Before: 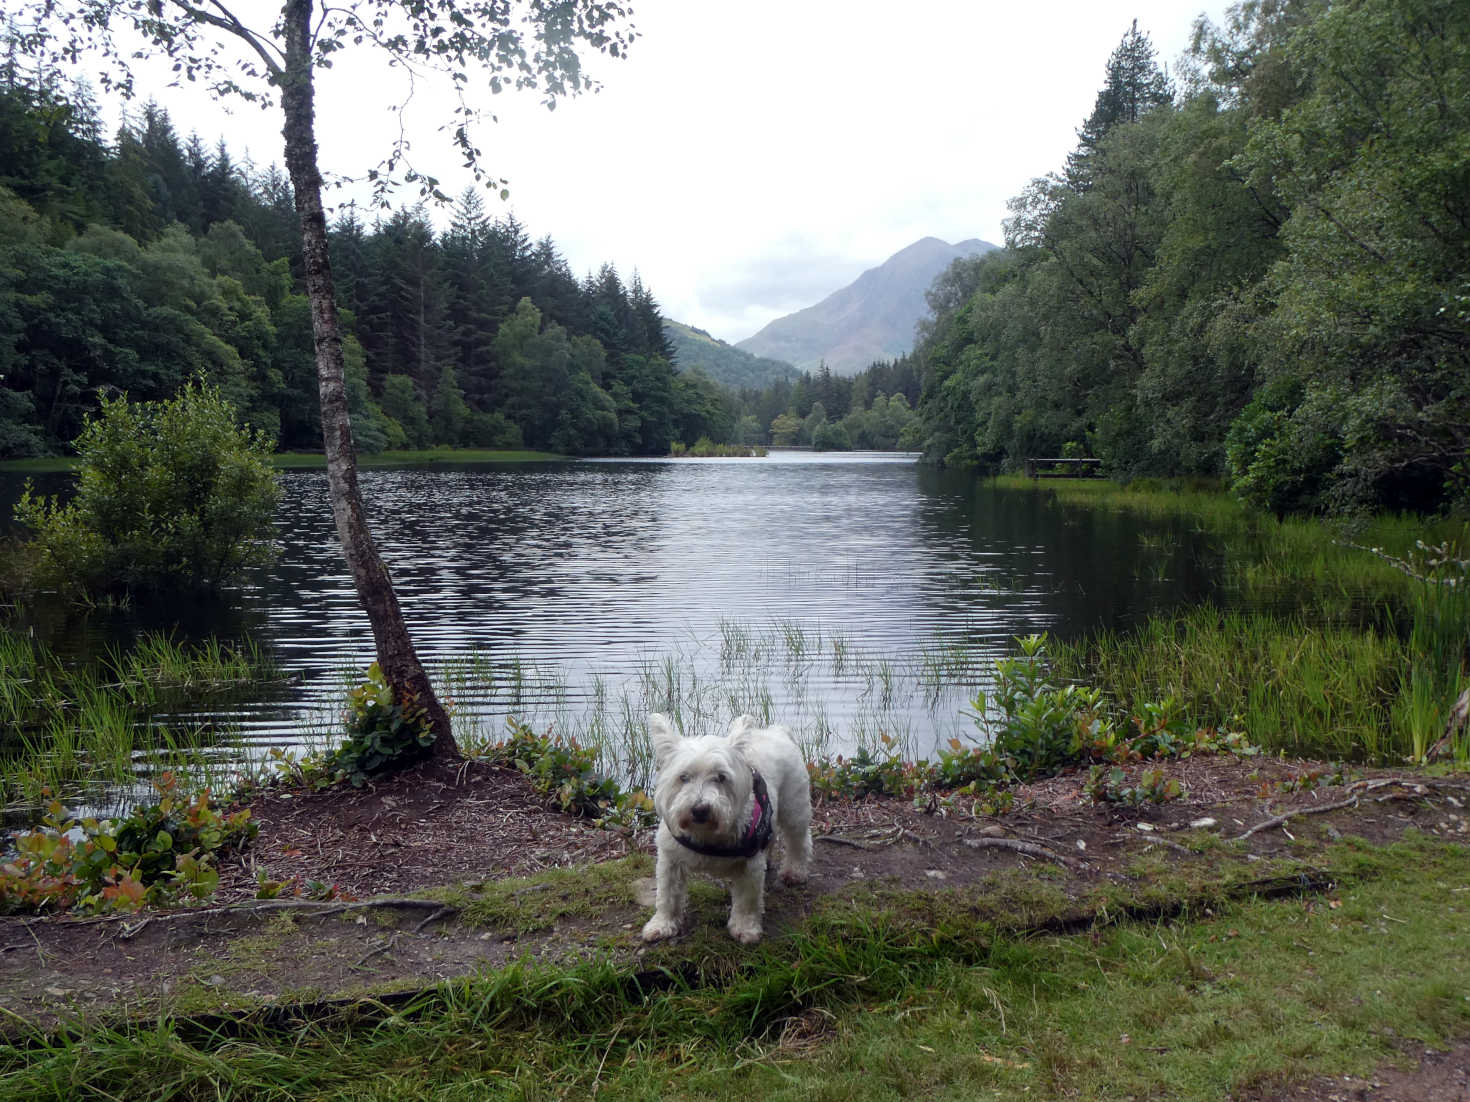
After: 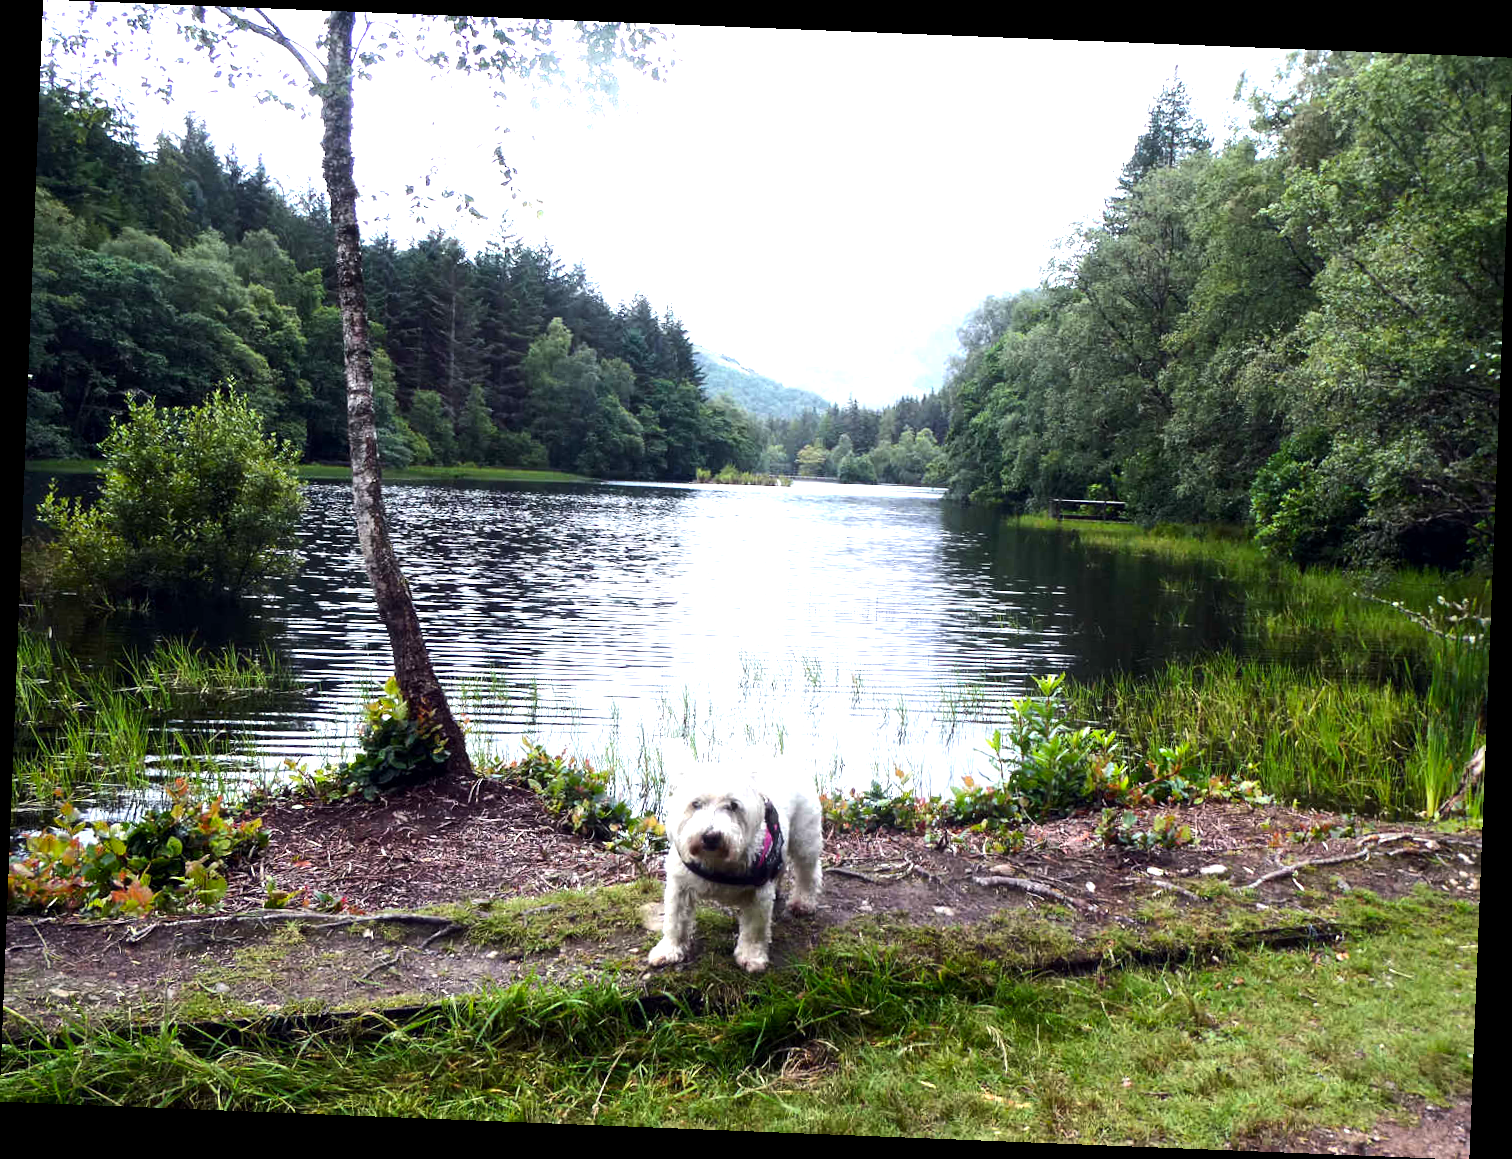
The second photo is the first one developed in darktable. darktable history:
contrast brightness saturation: contrast 0.08, saturation 0.2
rotate and perspective: rotation 2.27°, automatic cropping off
tone equalizer: -8 EV -0.75 EV, -7 EV -0.7 EV, -6 EV -0.6 EV, -5 EV -0.4 EV, -3 EV 0.4 EV, -2 EV 0.6 EV, -1 EV 0.7 EV, +0 EV 0.75 EV, edges refinement/feathering 500, mask exposure compensation -1.57 EV, preserve details no
exposure: black level correction 0.001, exposure 0.955 EV, compensate exposure bias true, compensate highlight preservation false
